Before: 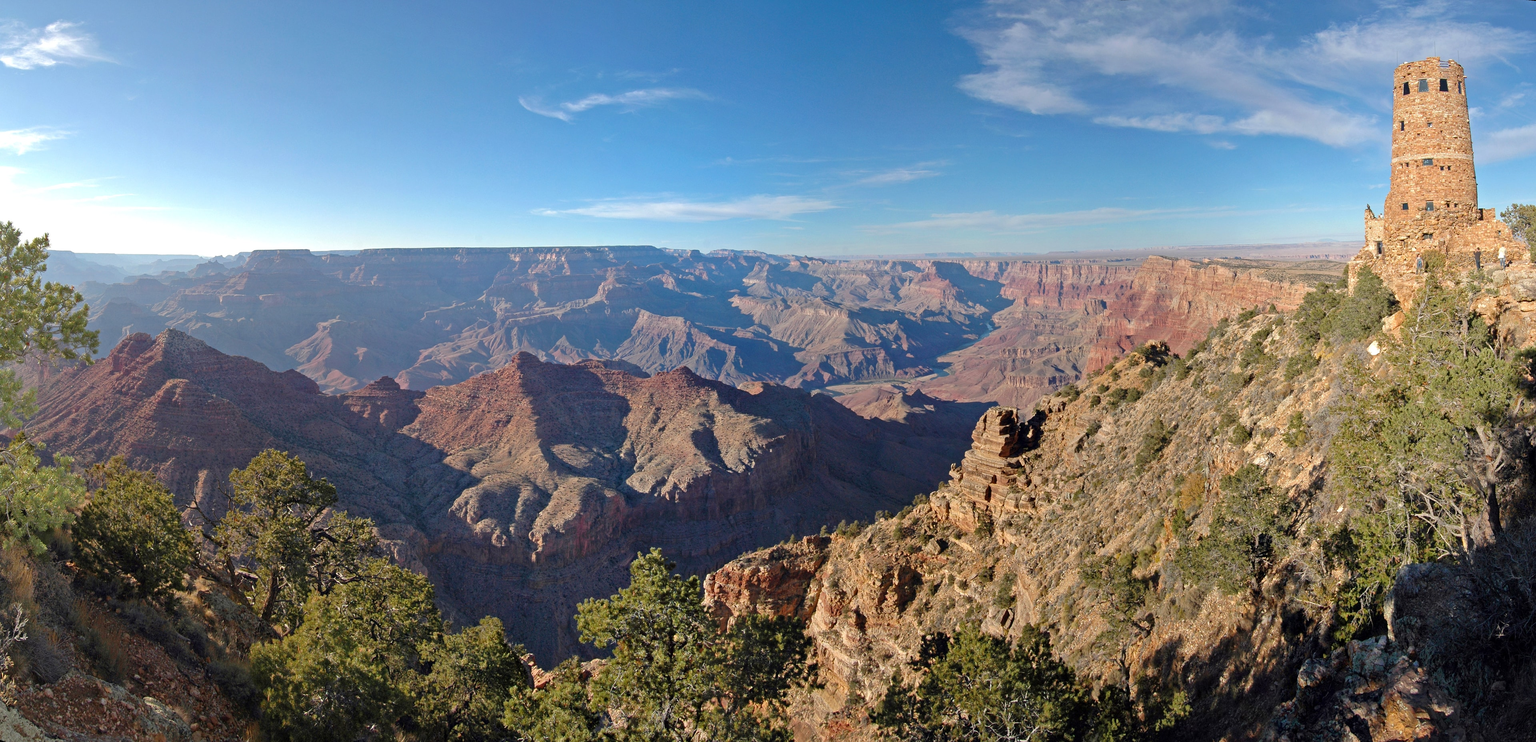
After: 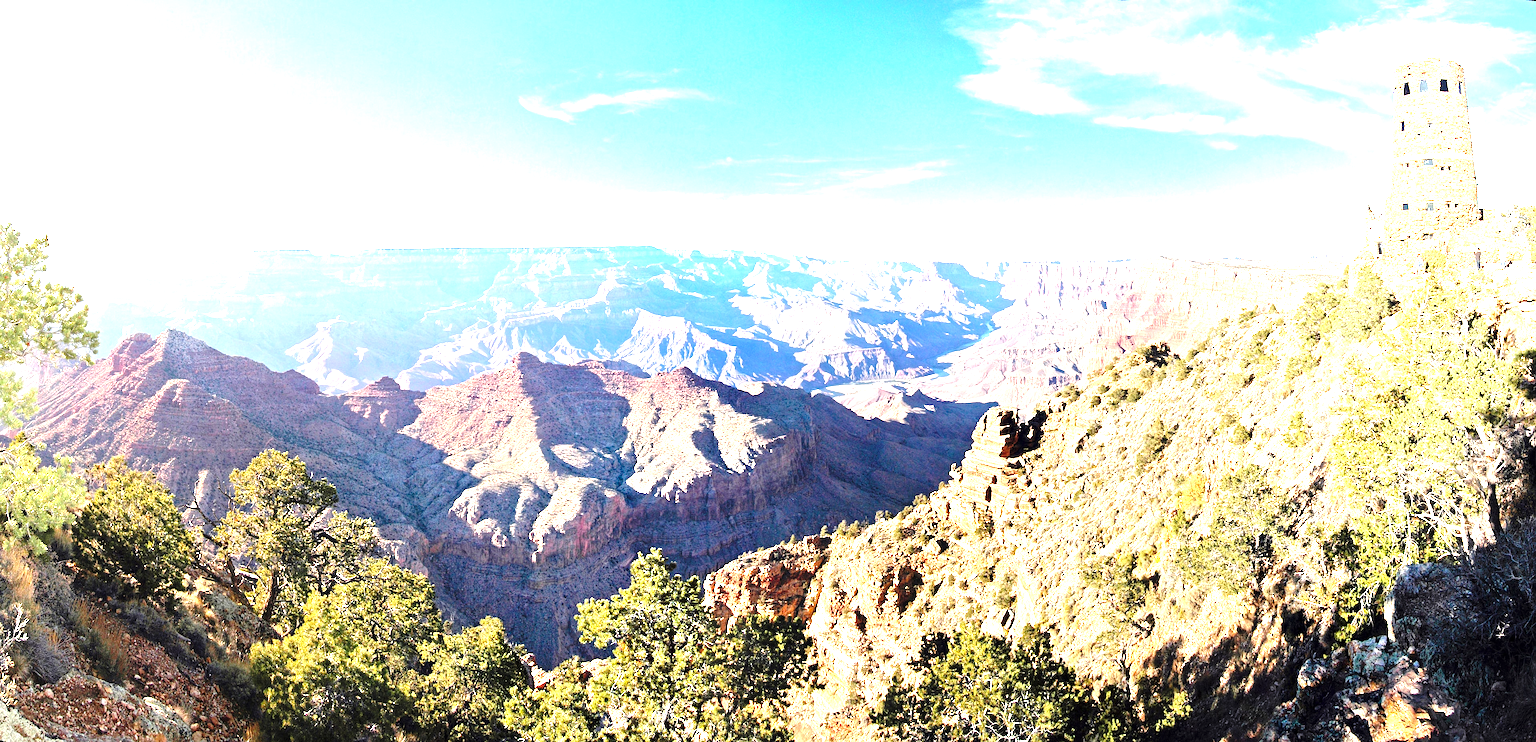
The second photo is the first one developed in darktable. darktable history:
tone equalizer: -8 EV -0.417 EV, -7 EV -0.389 EV, -6 EV -0.333 EV, -5 EV -0.222 EV, -3 EV 0.222 EV, -2 EV 0.333 EV, -1 EV 0.389 EV, +0 EV 0.417 EV, edges refinement/feathering 500, mask exposure compensation -1.57 EV, preserve details no
exposure: exposure 2 EV, compensate highlight preservation false
base curve: curves: ch0 [(0, 0) (0.073, 0.04) (0.157, 0.139) (0.492, 0.492) (0.758, 0.758) (1, 1)], preserve colors none
sharpen: amount 0.2
